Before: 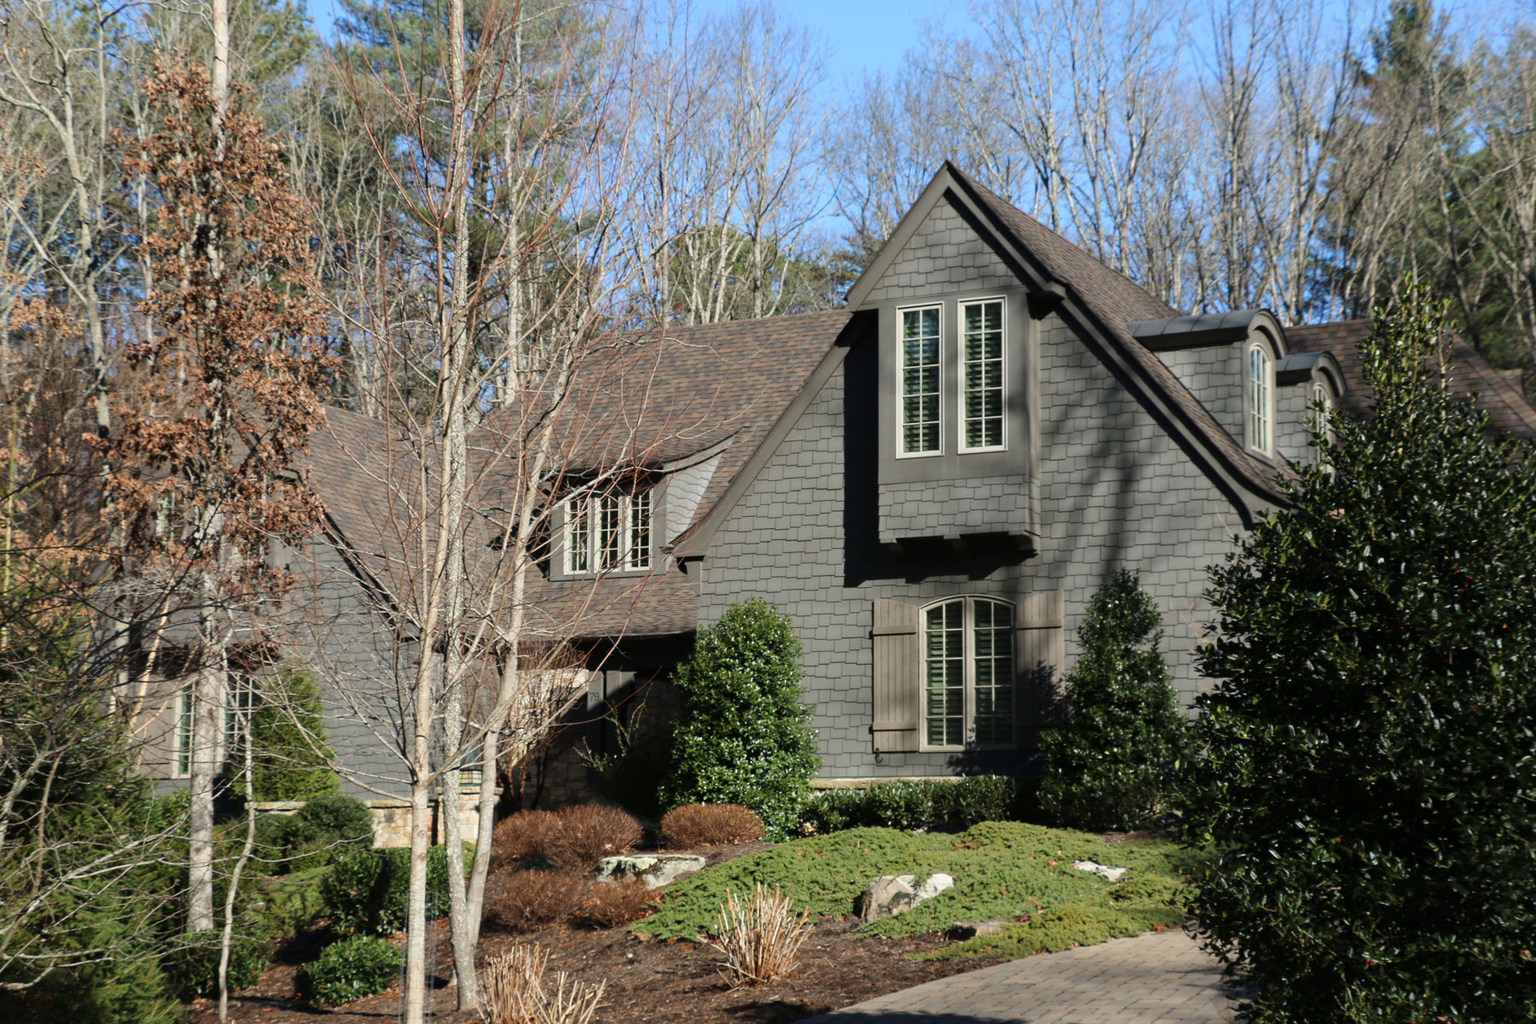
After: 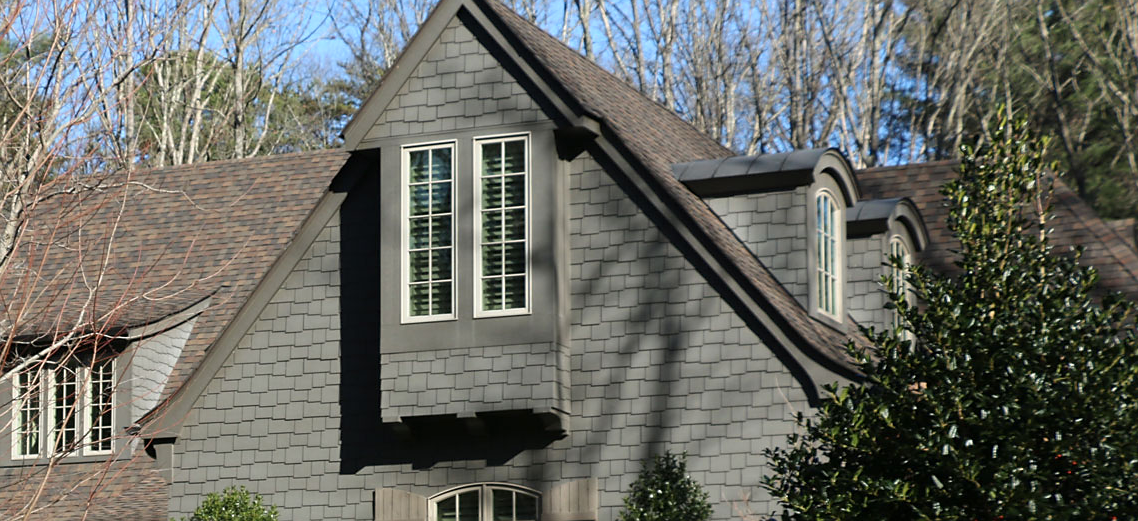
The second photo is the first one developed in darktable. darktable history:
exposure: exposure 0.128 EV, compensate exposure bias true, compensate highlight preservation false
sharpen: radius 1.586, amount 0.369, threshold 1.427
crop: left 36.058%, top 17.874%, right 0.685%, bottom 38.642%
